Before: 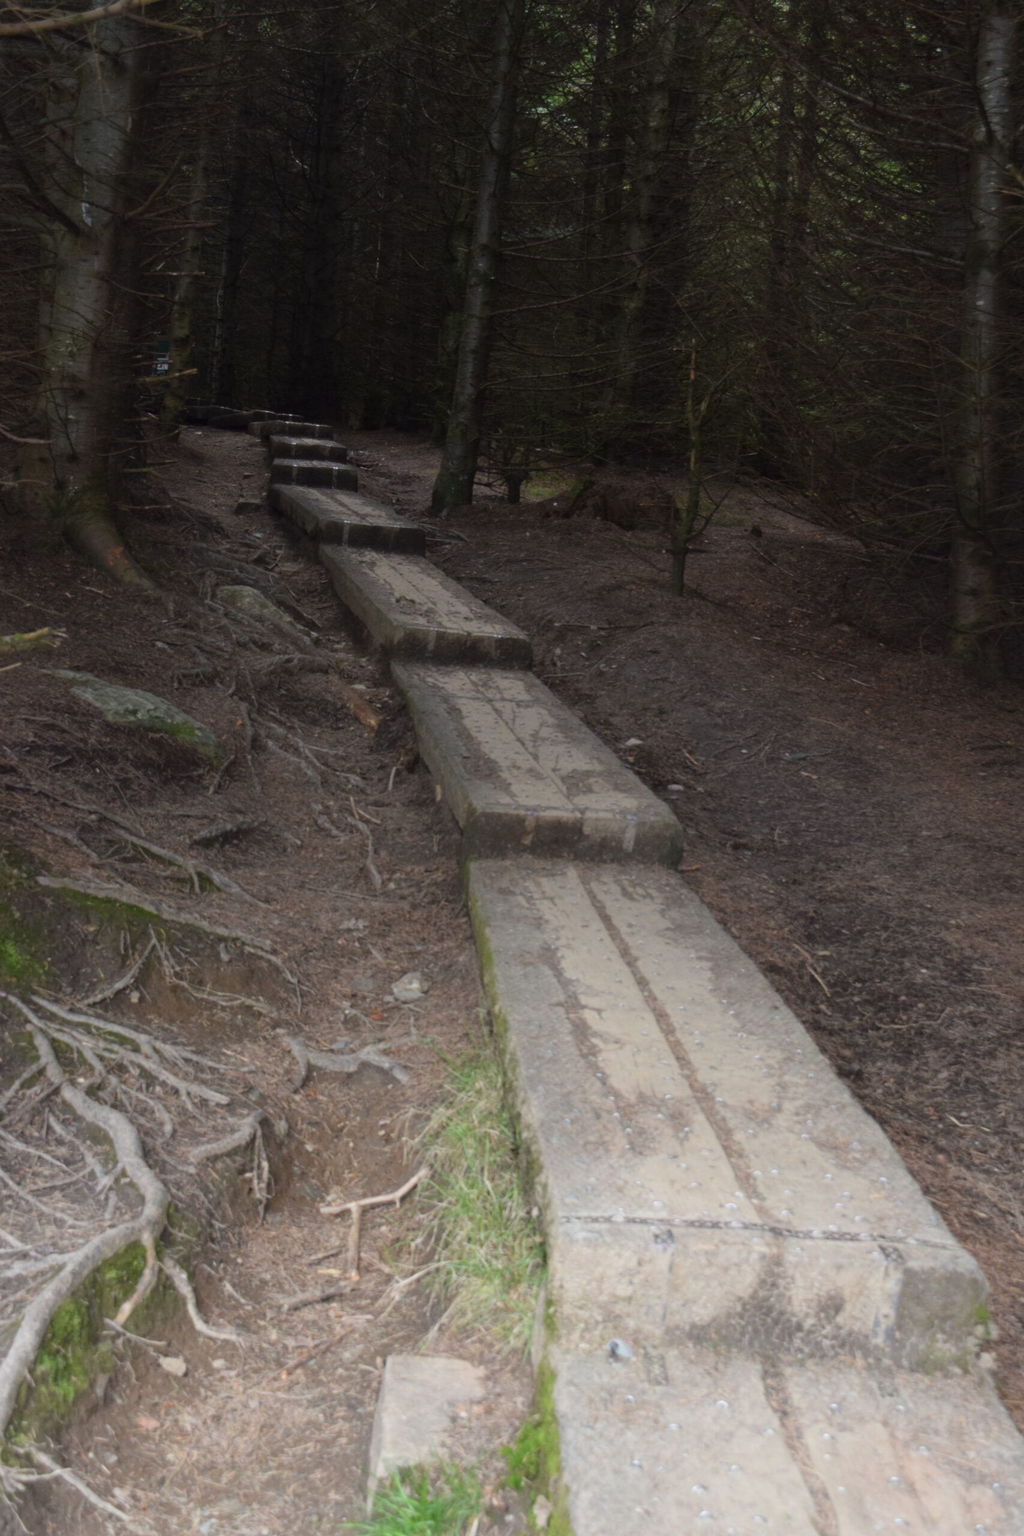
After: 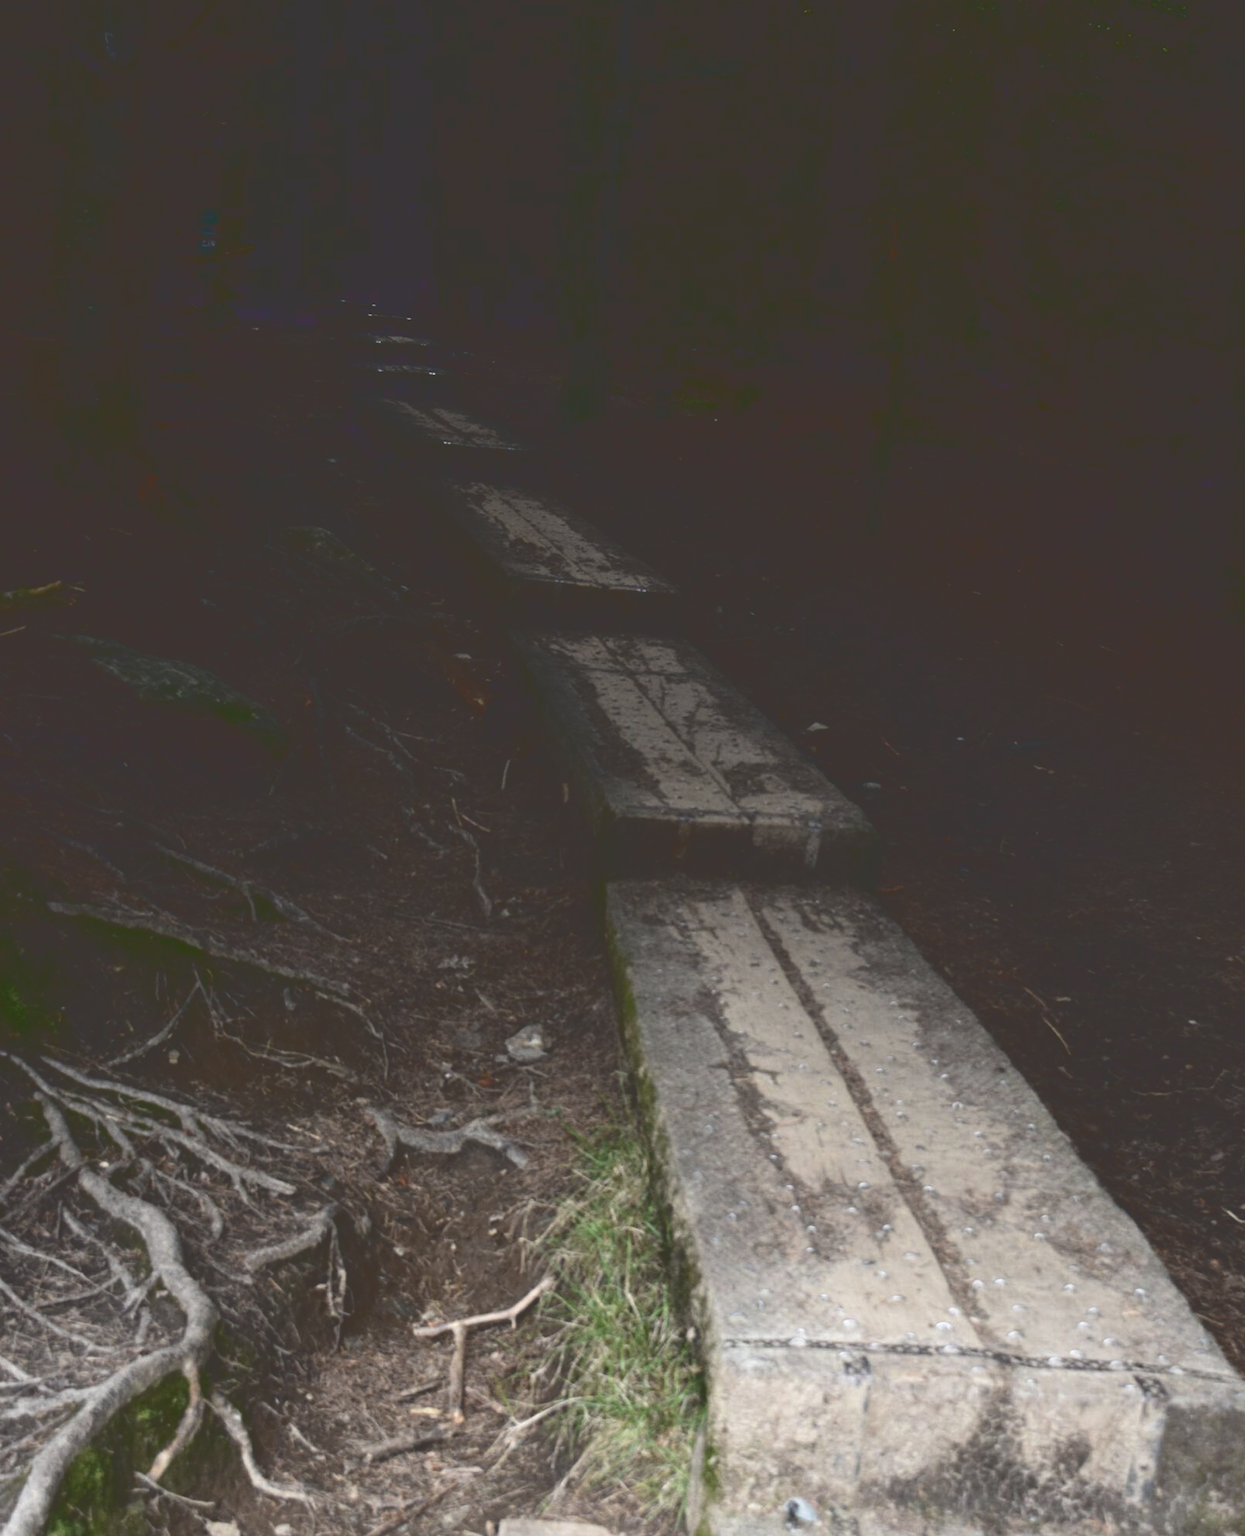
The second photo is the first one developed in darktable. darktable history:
base curve: curves: ch0 [(0, 0.036) (0.083, 0.04) (0.804, 1)]
color zones: curves: ch1 [(0.077, 0.436) (0.25, 0.5) (0.75, 0.5)]
crop and rotate: angle 0.06°, top 11.611%, right 5.595%, bottom 10.775%
